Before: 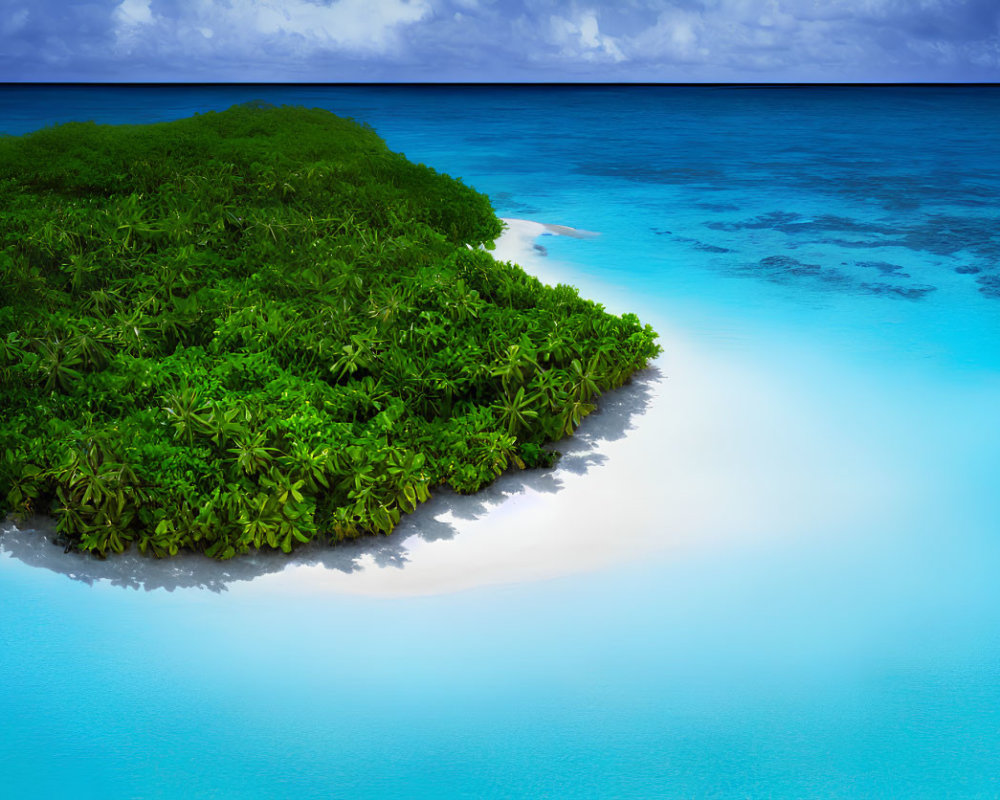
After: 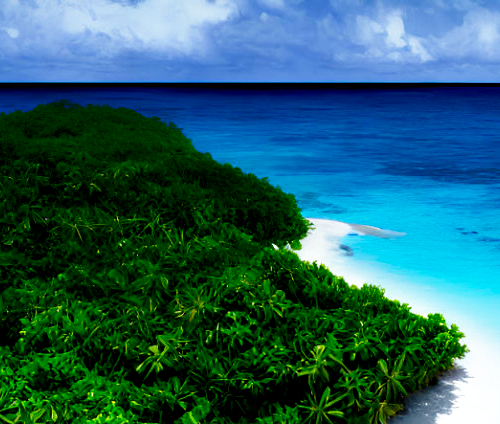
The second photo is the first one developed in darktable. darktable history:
crop: left 19.484%, right 30.457%, bottom 46.913%
filmic rgb: black relative exposure -5.61 EV, white relative exposure 2.48 EV, target black luminance 0%, hardness 4.54, latitude 67.02%, contrast 1.444, shadows ↔ highlights balance -4.39%, add noise in highlights 0.002, preserve chrominance no, color science v3 (2019), use custom middle-gray values true, contrast in highlights soft
contrast brightness saturation: brightness -0.089
